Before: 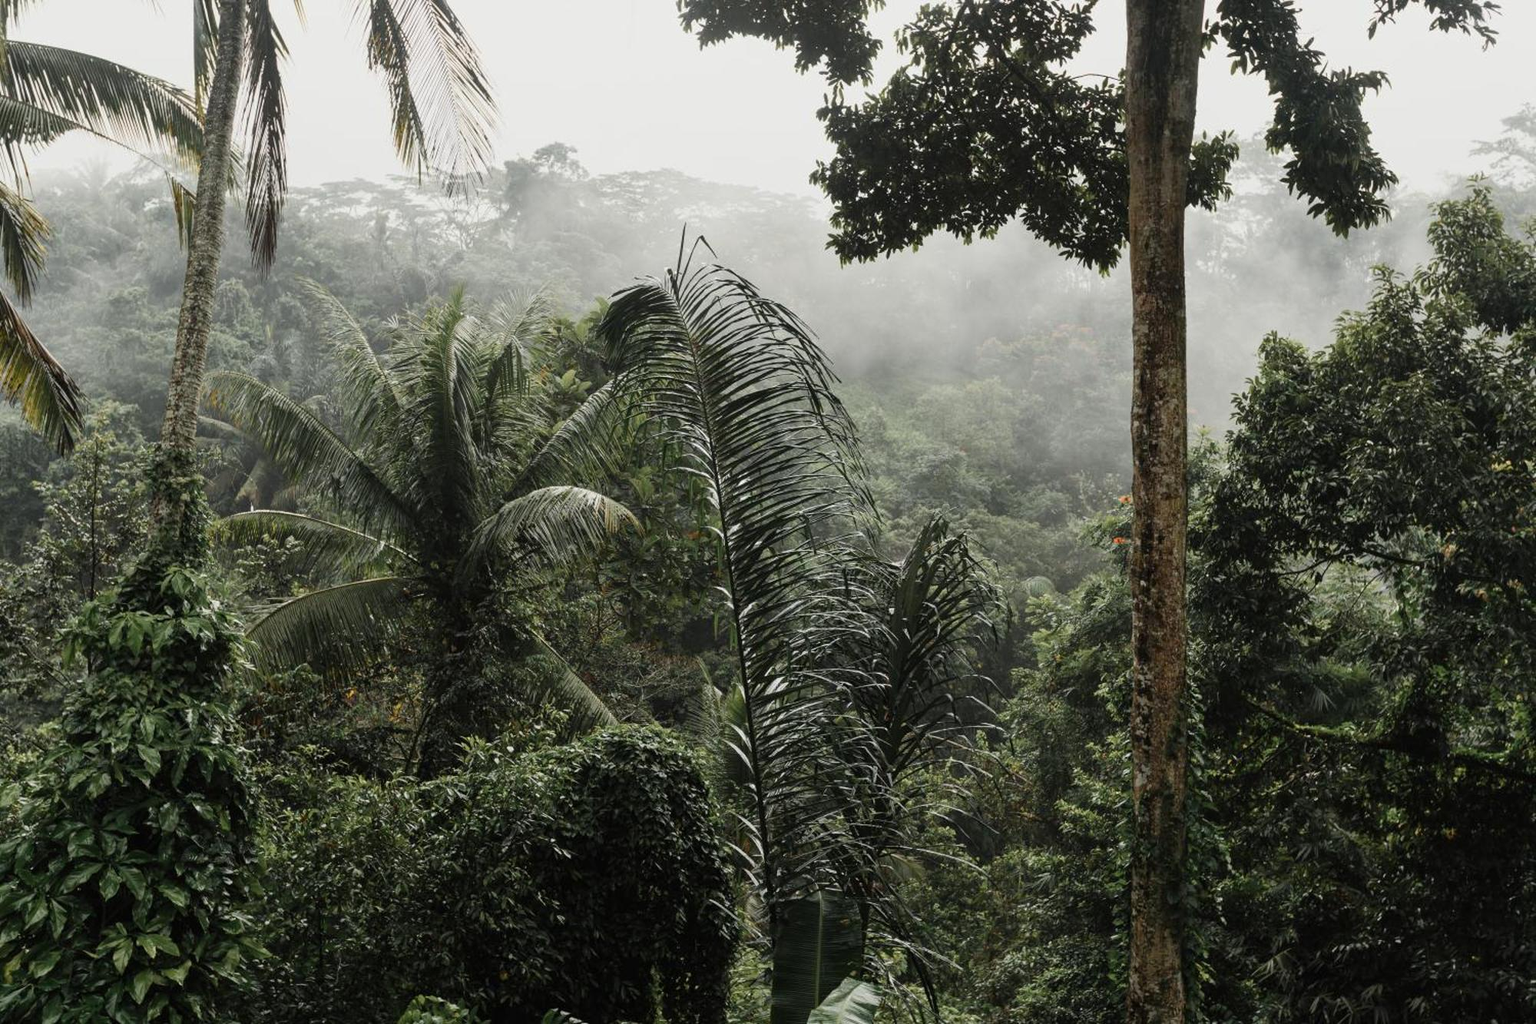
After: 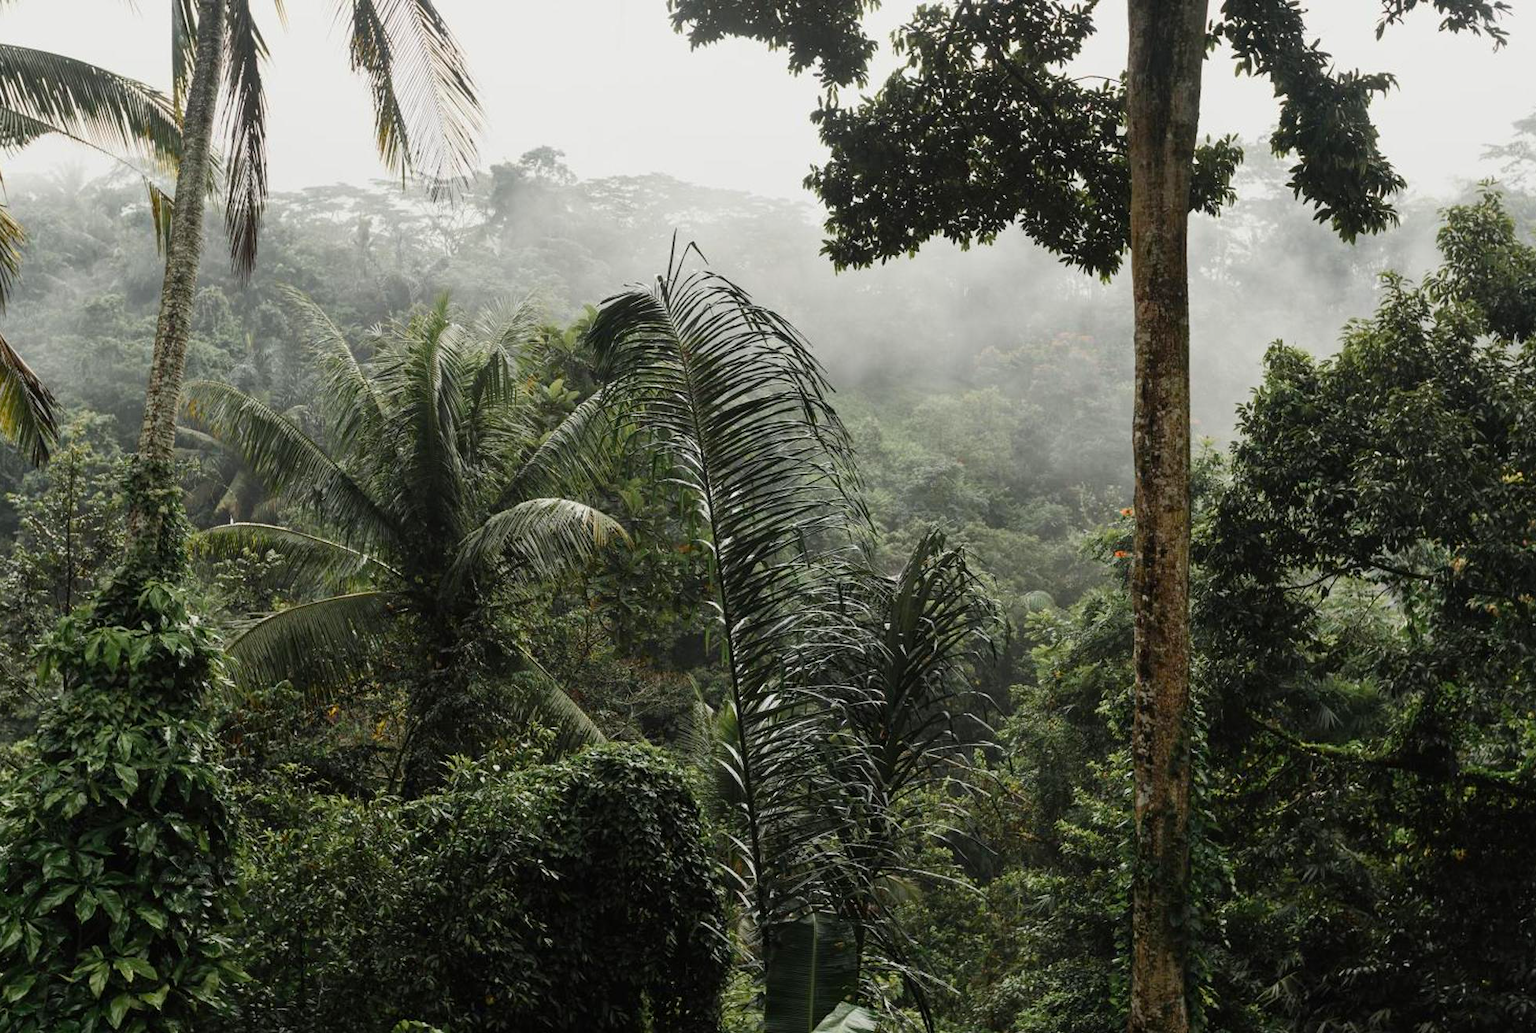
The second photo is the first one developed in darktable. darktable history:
crop and rotate: left 1.712%, right 0.701%, bottom 1.427%
tone equalizer: smoothing diameter 24.94%, edges refinement/feathering 8.07, preserve details guided filter
color balance rgb: perceptual saturation grading › global saturation 19.963%
